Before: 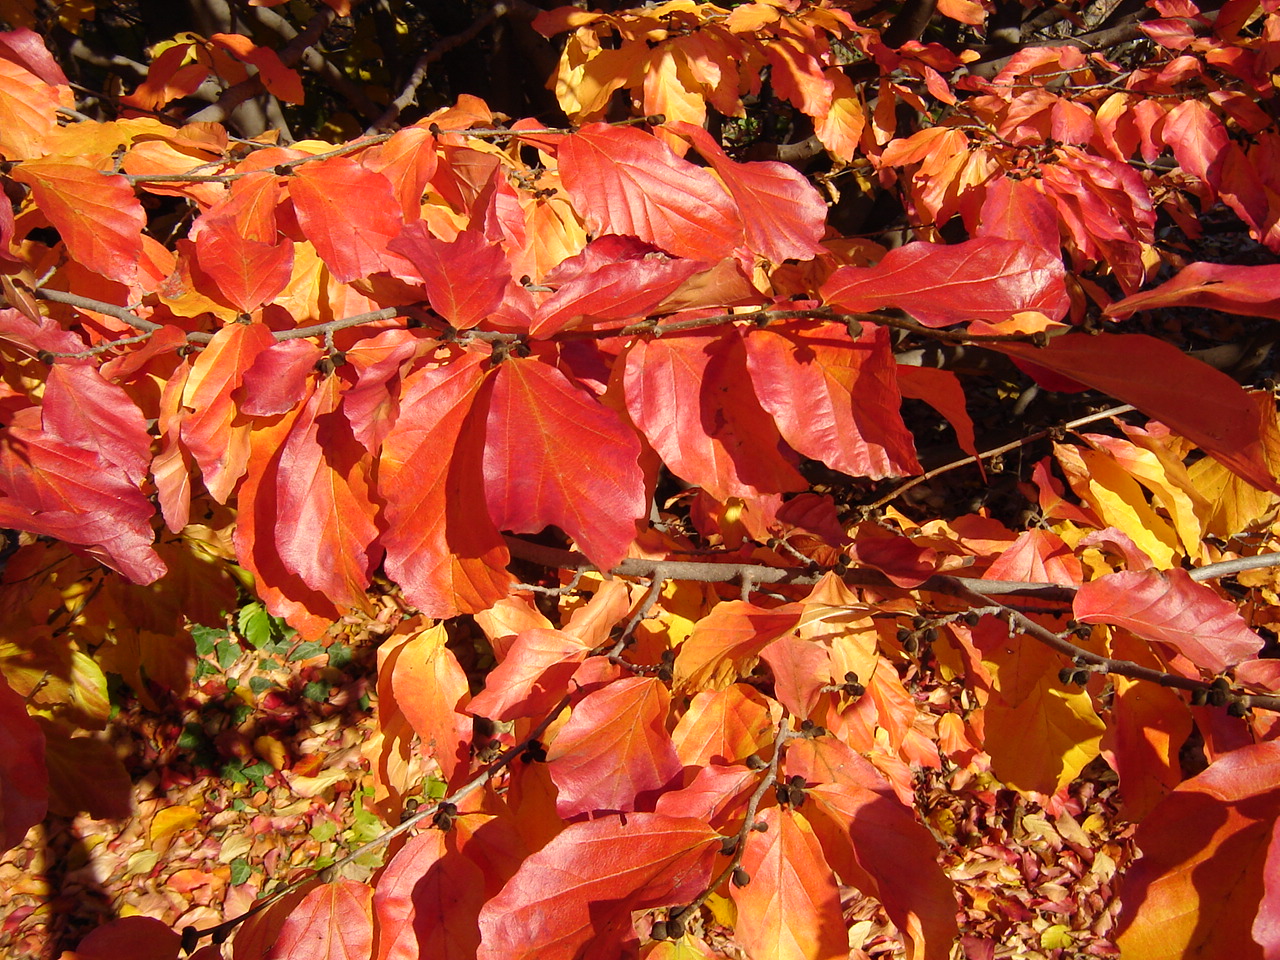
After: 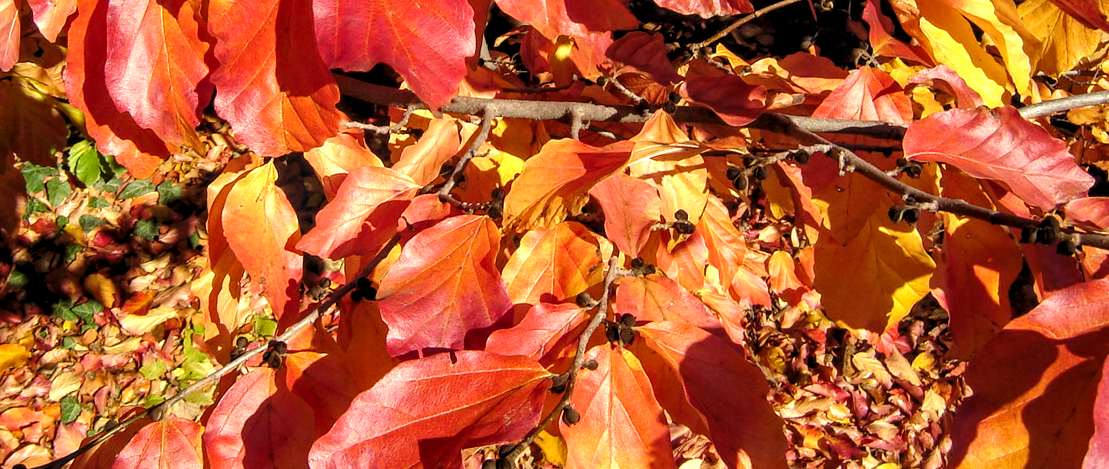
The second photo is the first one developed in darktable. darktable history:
crop and rotate: left 13.306%, top 48.129%, bottom 2.928%
local contrast: detail 130%
levels: levels [0.055, 0.477, 0.9]
